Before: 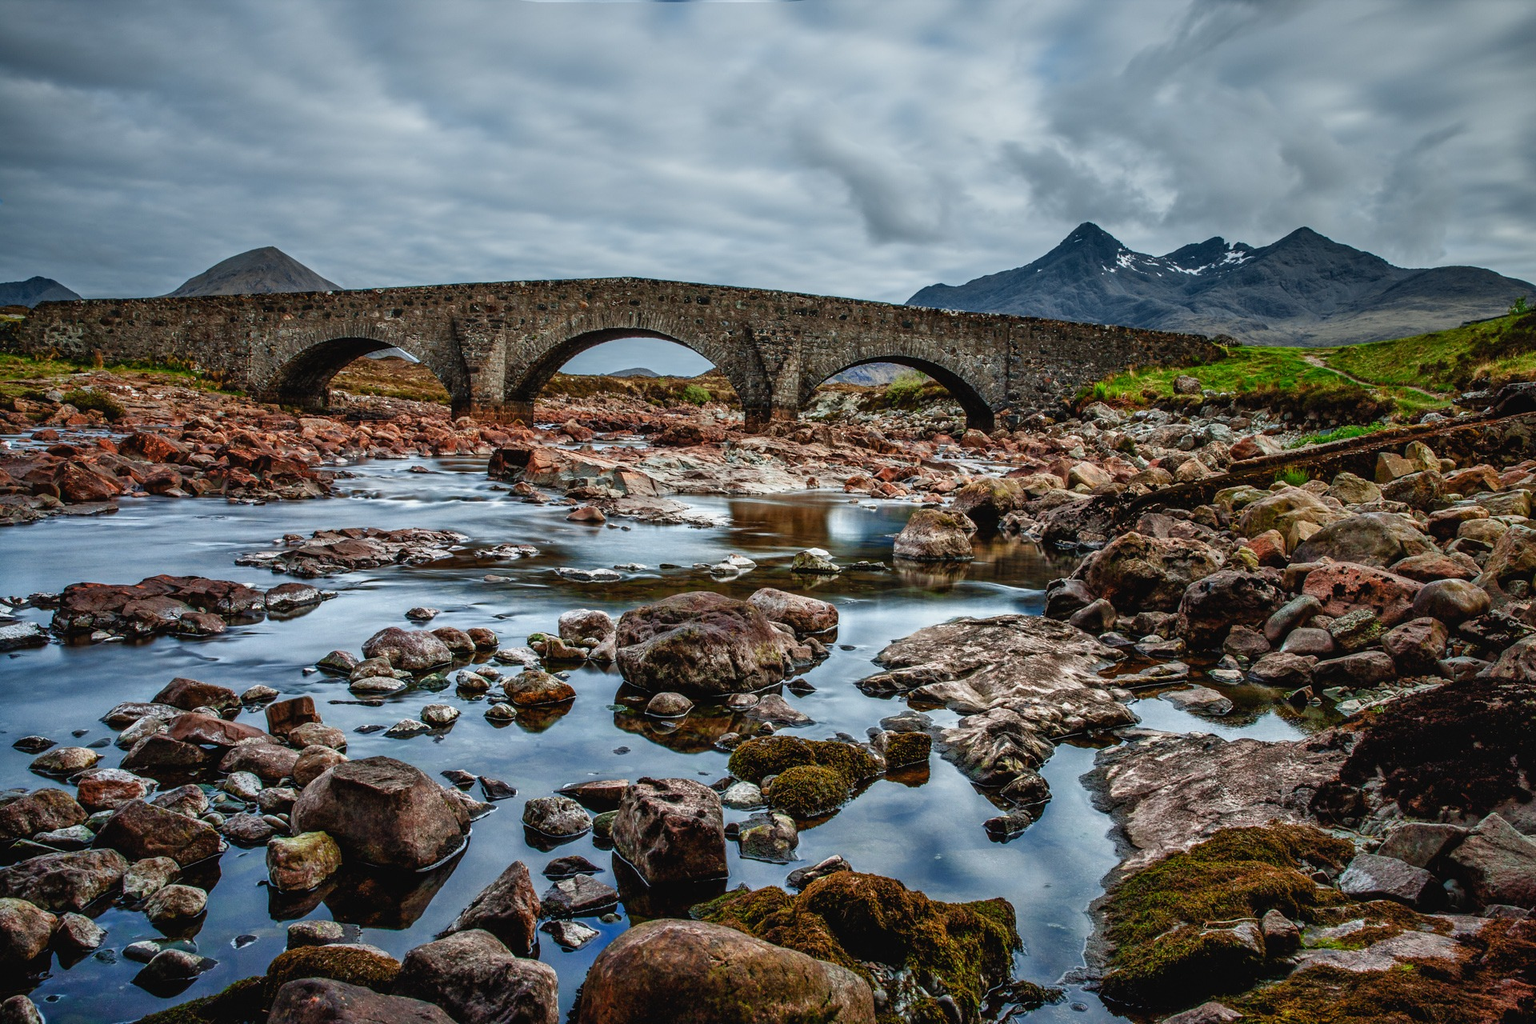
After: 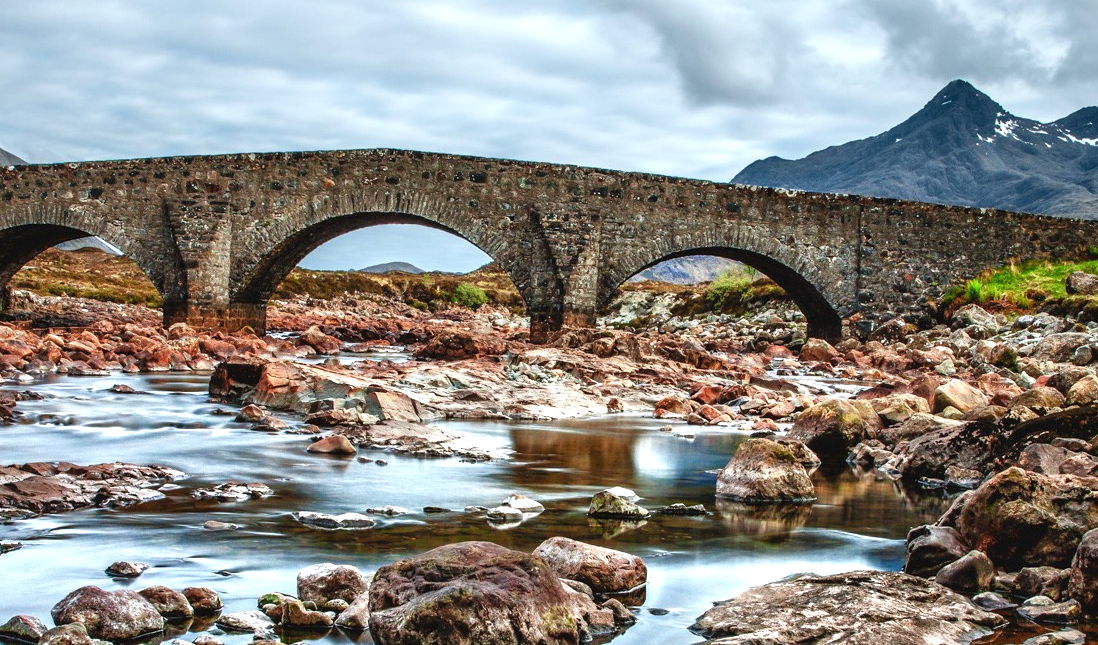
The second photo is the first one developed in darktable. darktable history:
crop: left 20.932%, top 15.471%, right 21.848%, bottom 34.081%
exposure: exposure 0.781 EV, compensate highlight preservation false
